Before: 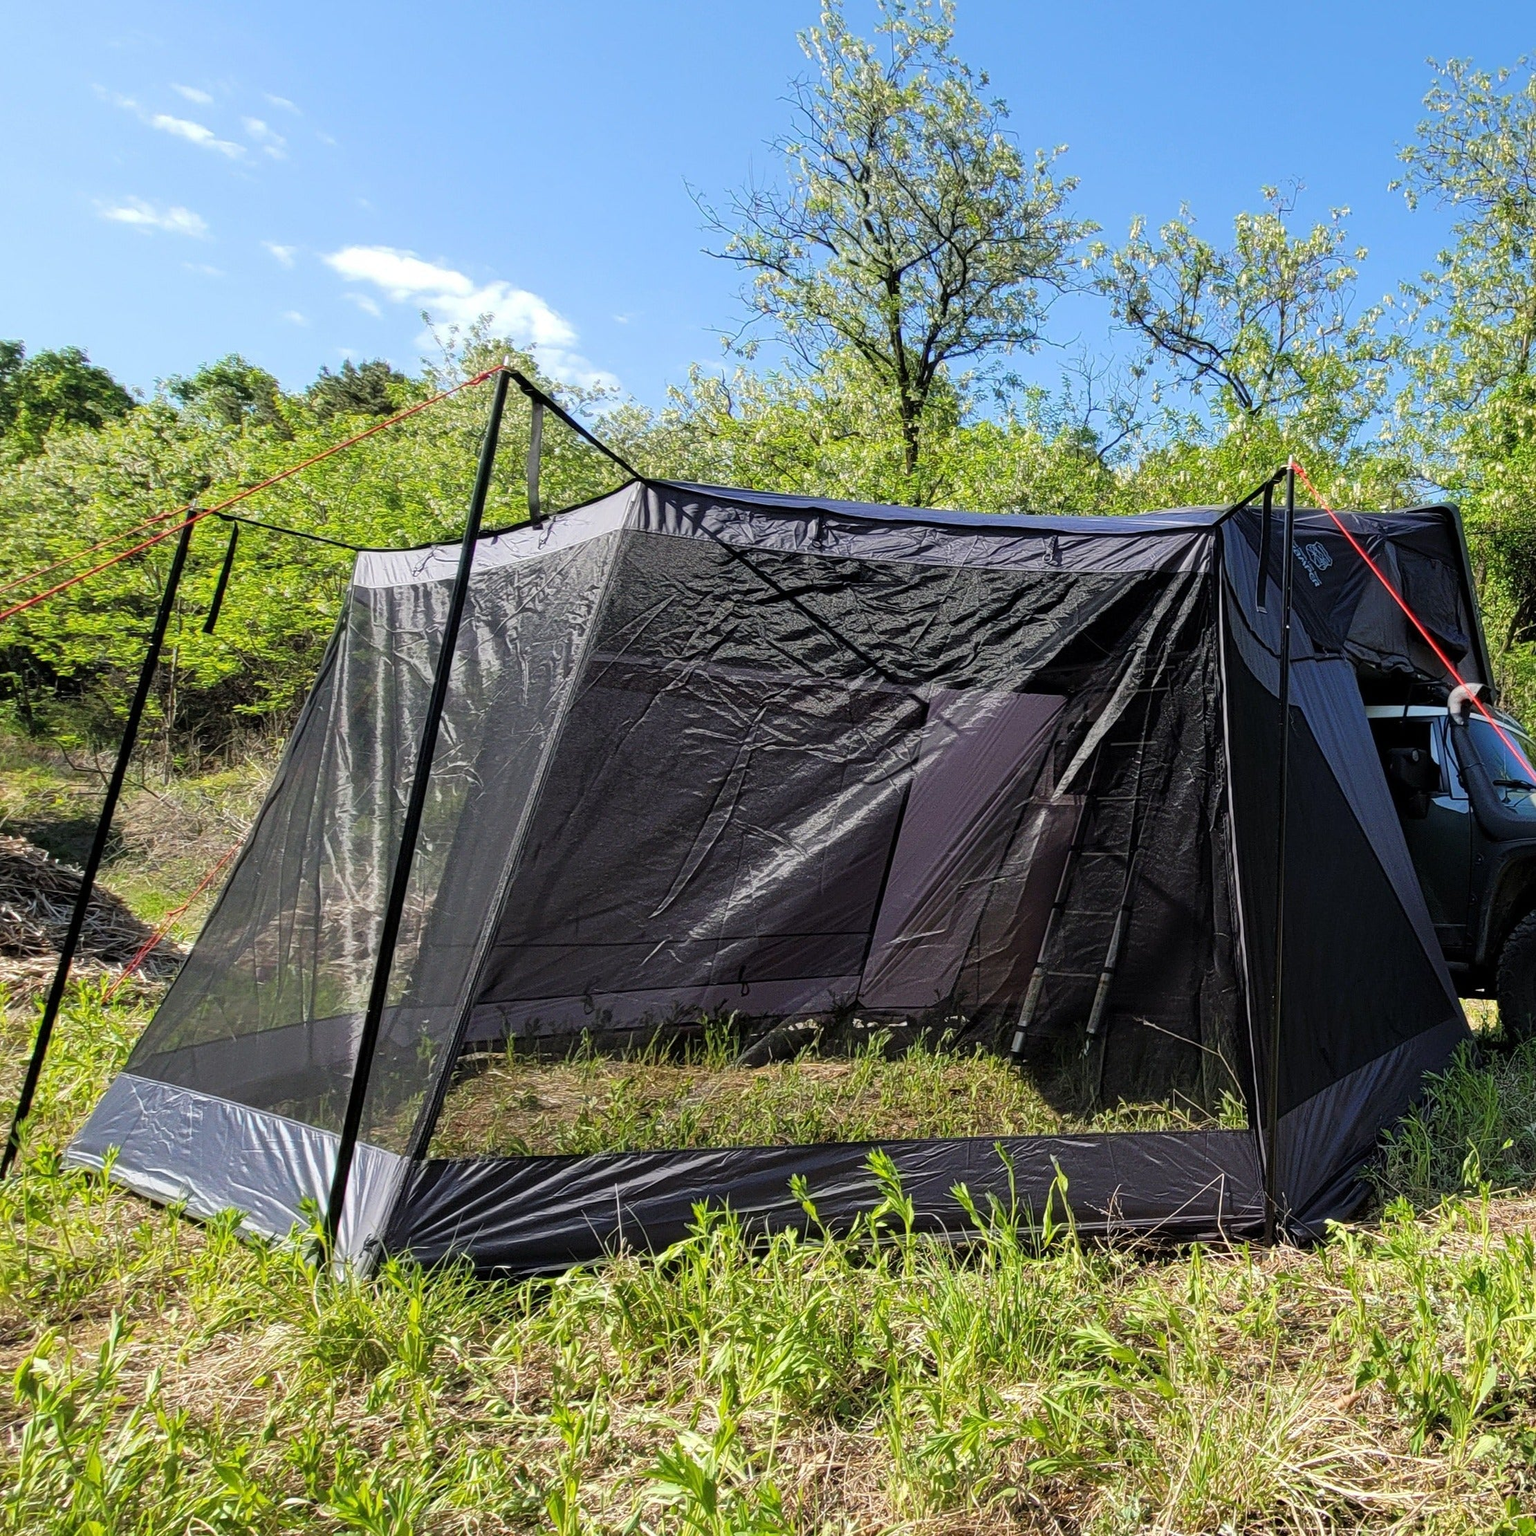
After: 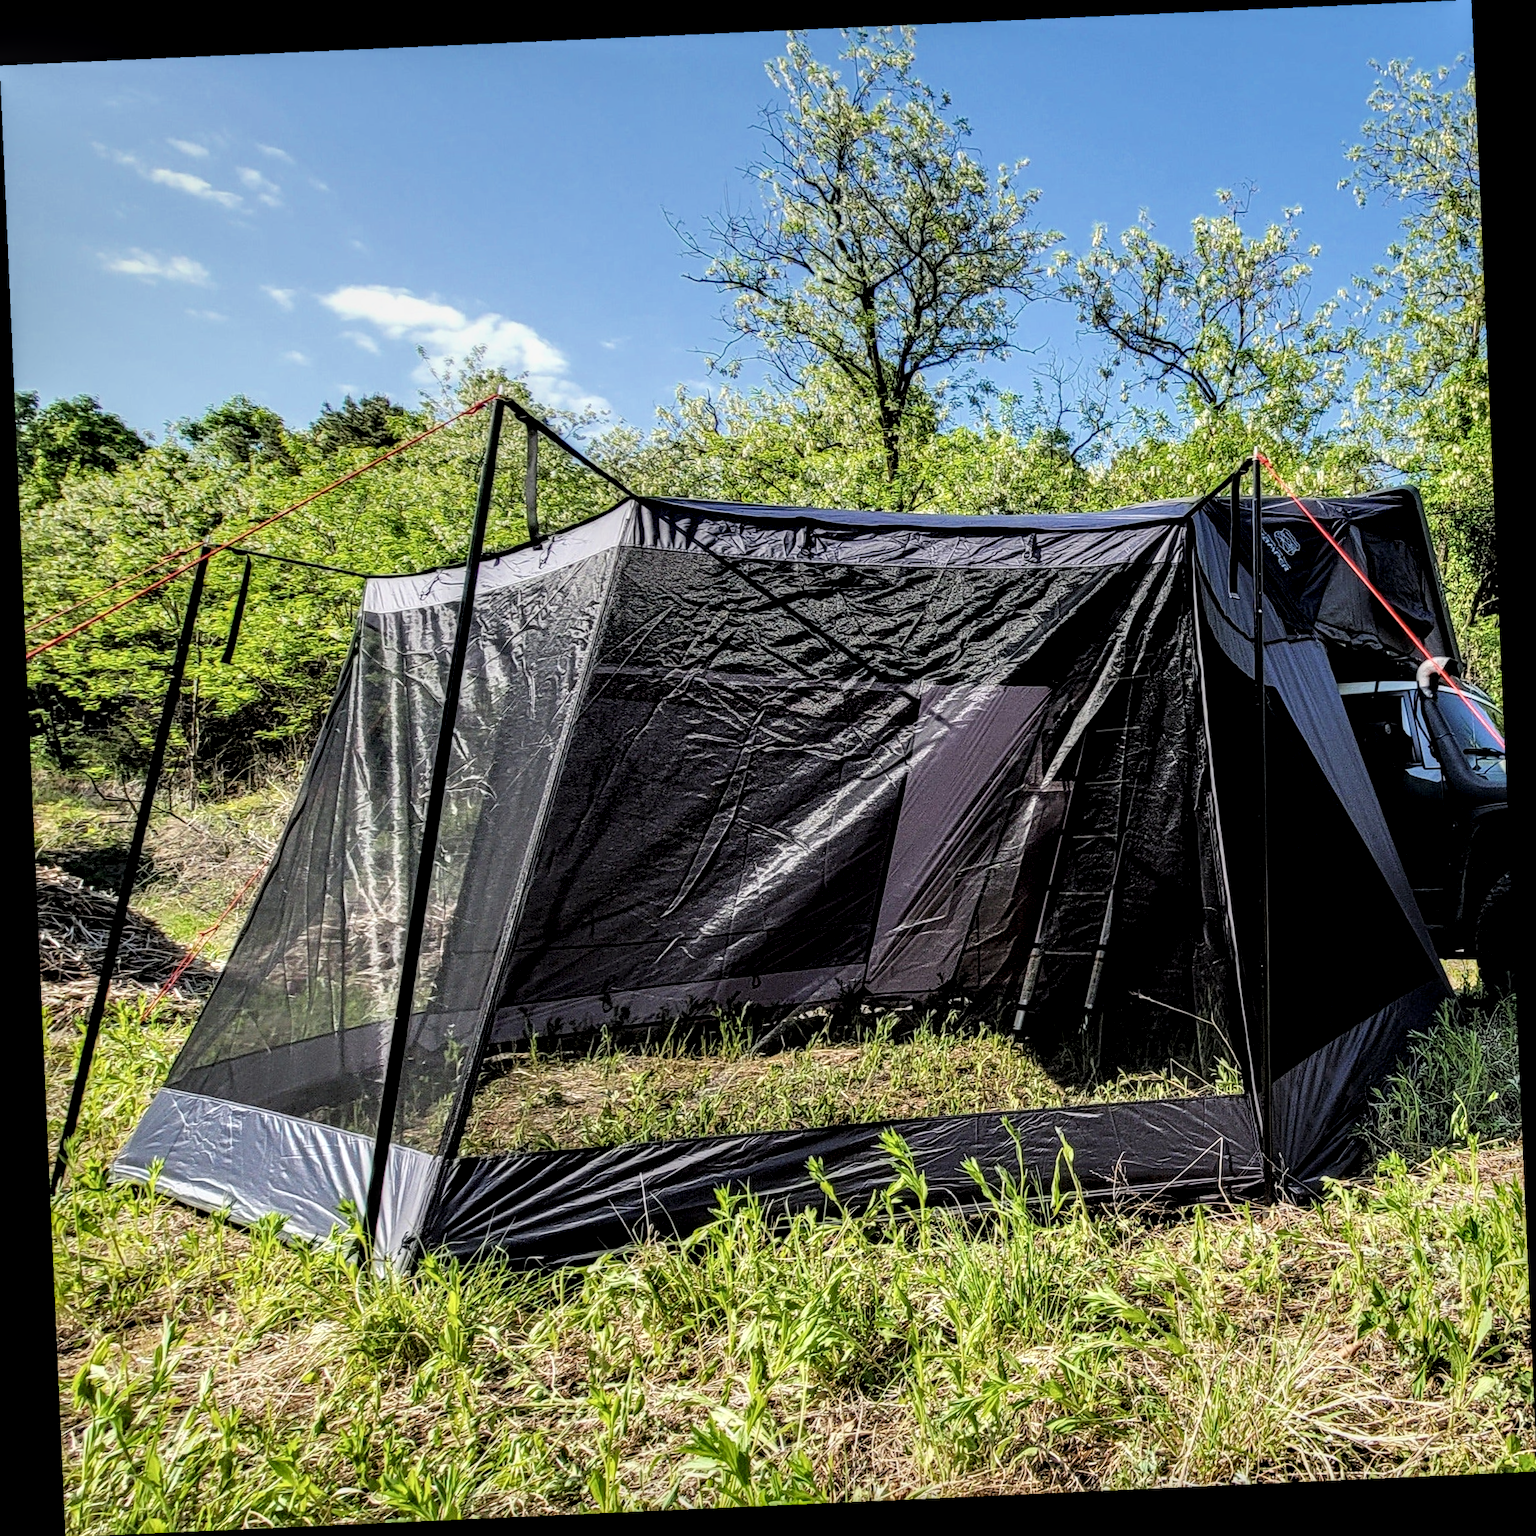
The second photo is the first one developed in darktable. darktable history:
filmic rgb: black relative exposure -7.65 EV, white relative exposure 4.56 EV, hardness 3.61, color science v6 (2022)
local contrast: highlights 19%, detail 186%
rotate and perspective: rotation -2.56°, automatic cropping off
